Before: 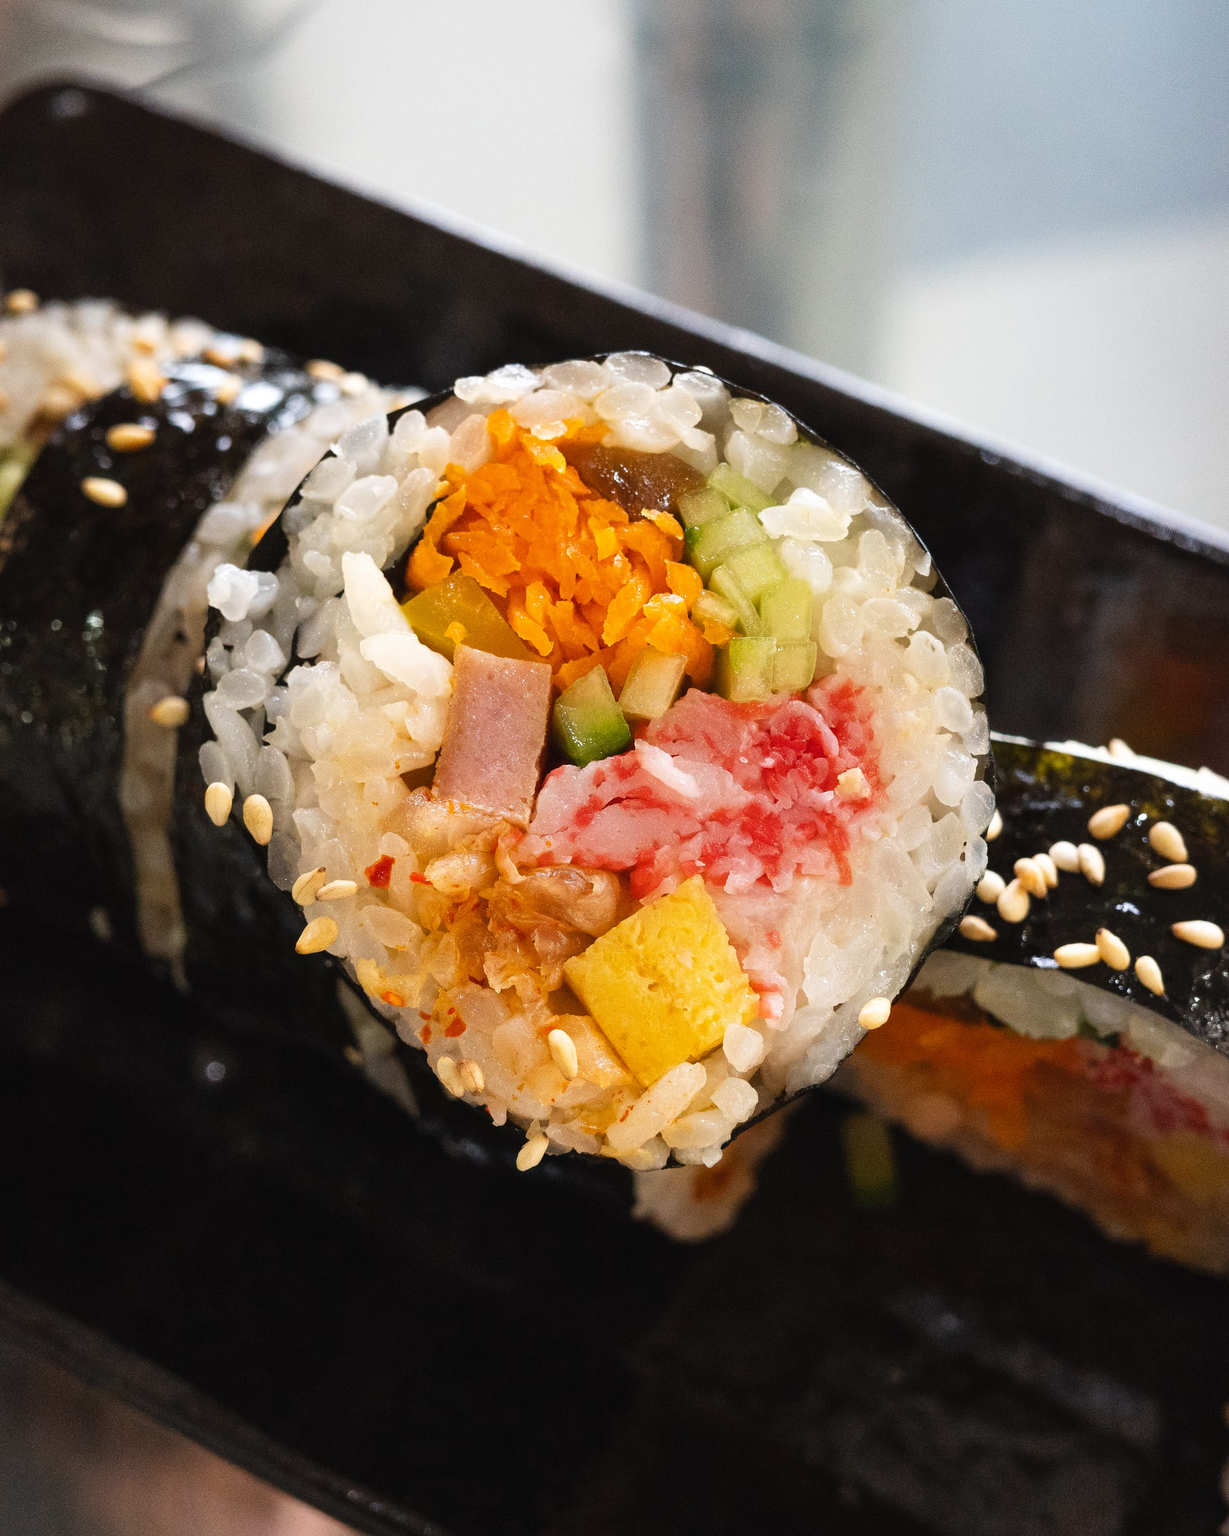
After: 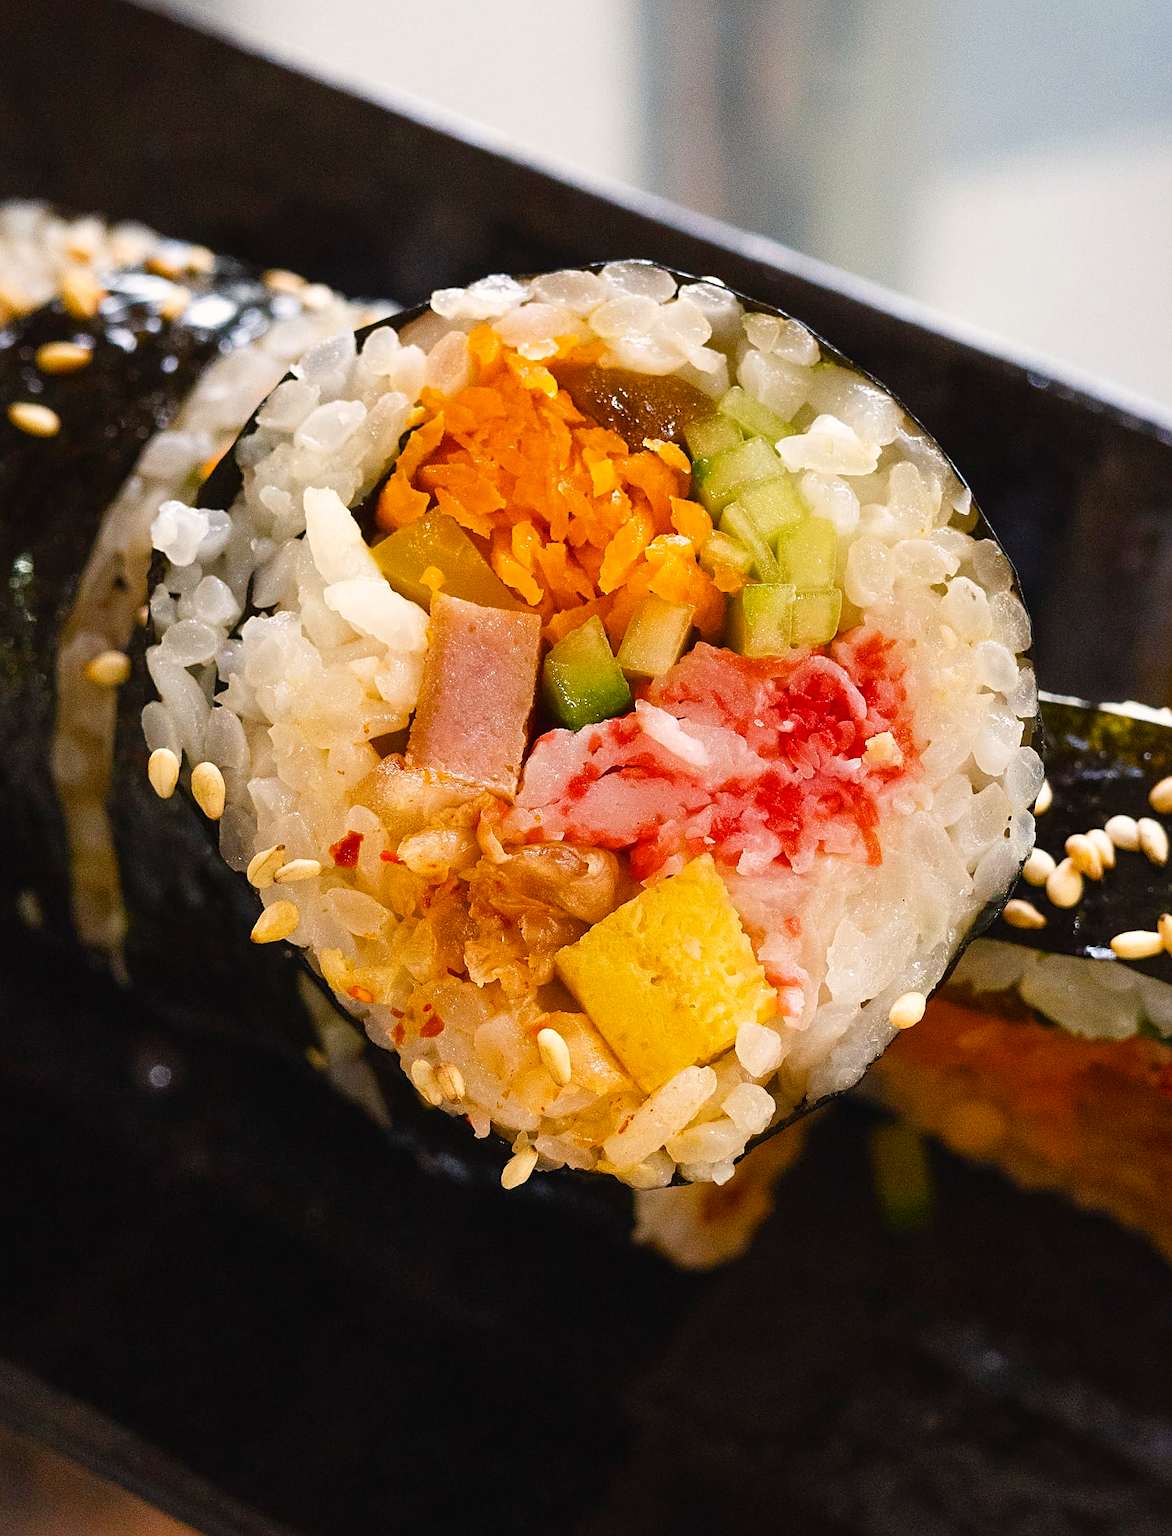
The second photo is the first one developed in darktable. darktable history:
sharpen: on, module defaults
color balance rgb: highlights gain › chroma 1.051%, highlights gain › hue 60.21°, perceptual saturation grading › global saturation 0.893%, perceptual saturation grading › mid-tones 6.205%, perceptual saturation grading › shadows 71.481%, global vibrance 9.343%
crop: left 6.056%, top 7.98%, right 9.55%, bottom 3.8%
